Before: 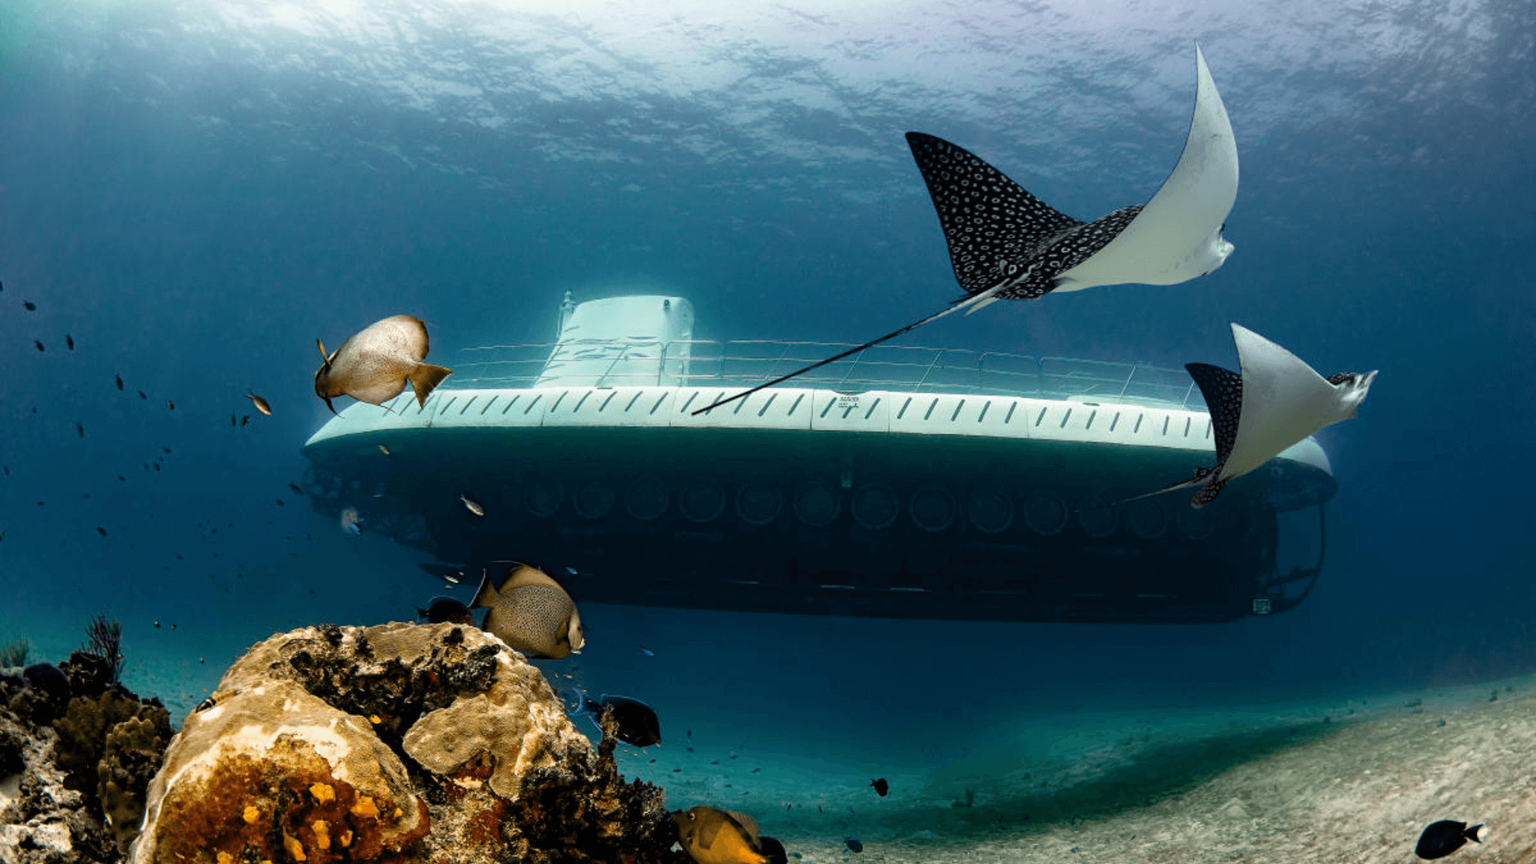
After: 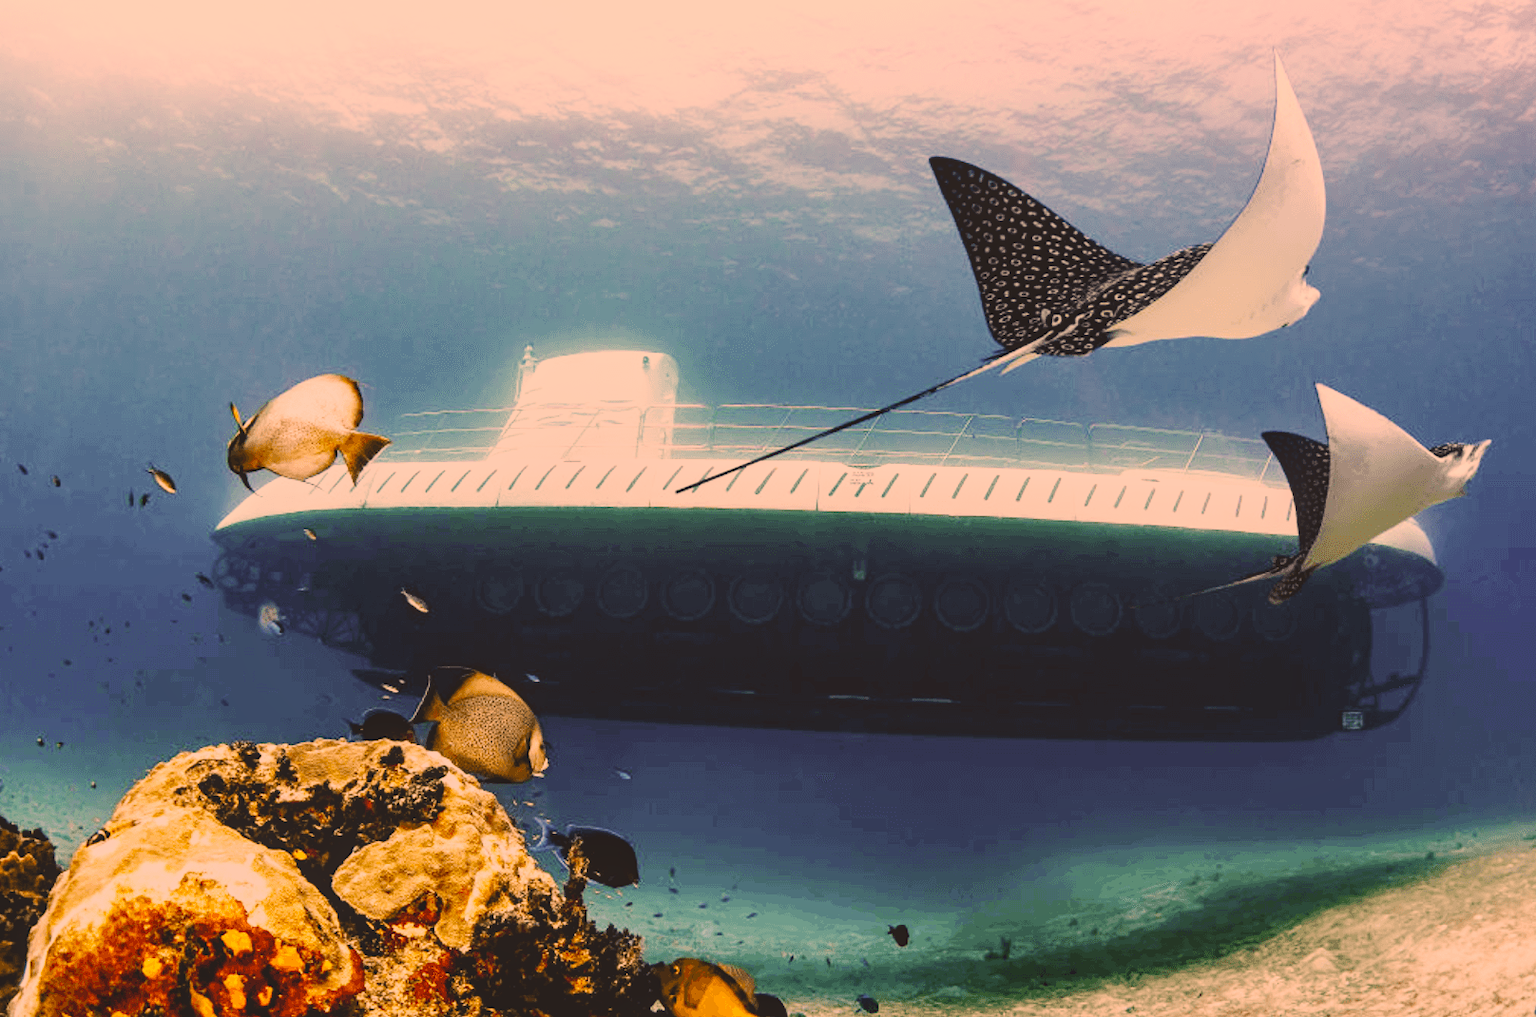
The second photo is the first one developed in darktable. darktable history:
contrast brightness saturation: contrast -0.19, saturation 0.19
crop: left 8.026%, right 7.374%
base curve: curves: ch0 [(0, 0.003) (0.001, 0.002) (0.006, 0.004) (0.02, 0.022) (0.048, 0.086) (0.094, 0.234) (0.162, 0.431) (0.258, 0.629) (0.385, 0.8) (0.548, 0.918) (0.751, 0.988) (1, 1)], preserve colors none
local contrast: detail 110%
color correction: highlights a* 40, highlights b* 40, saturation 0.69
